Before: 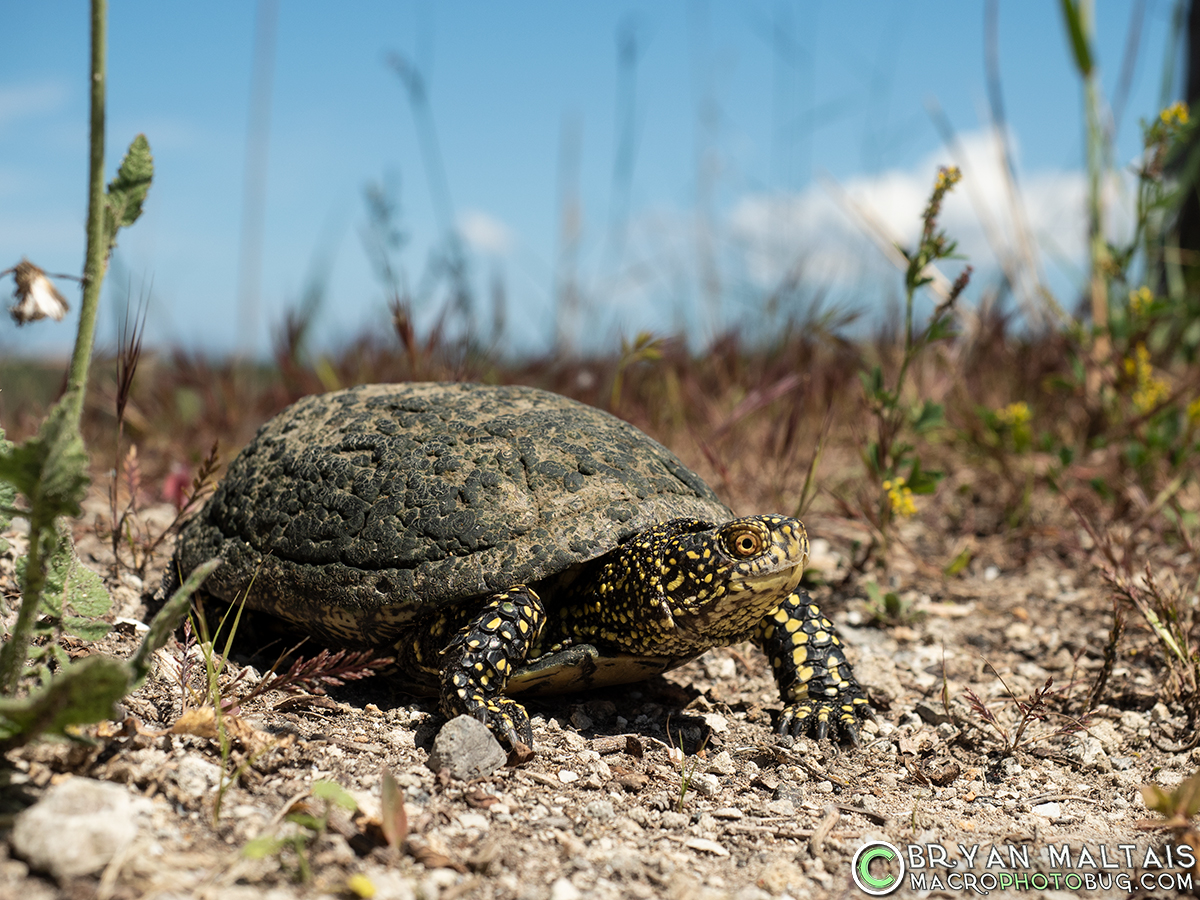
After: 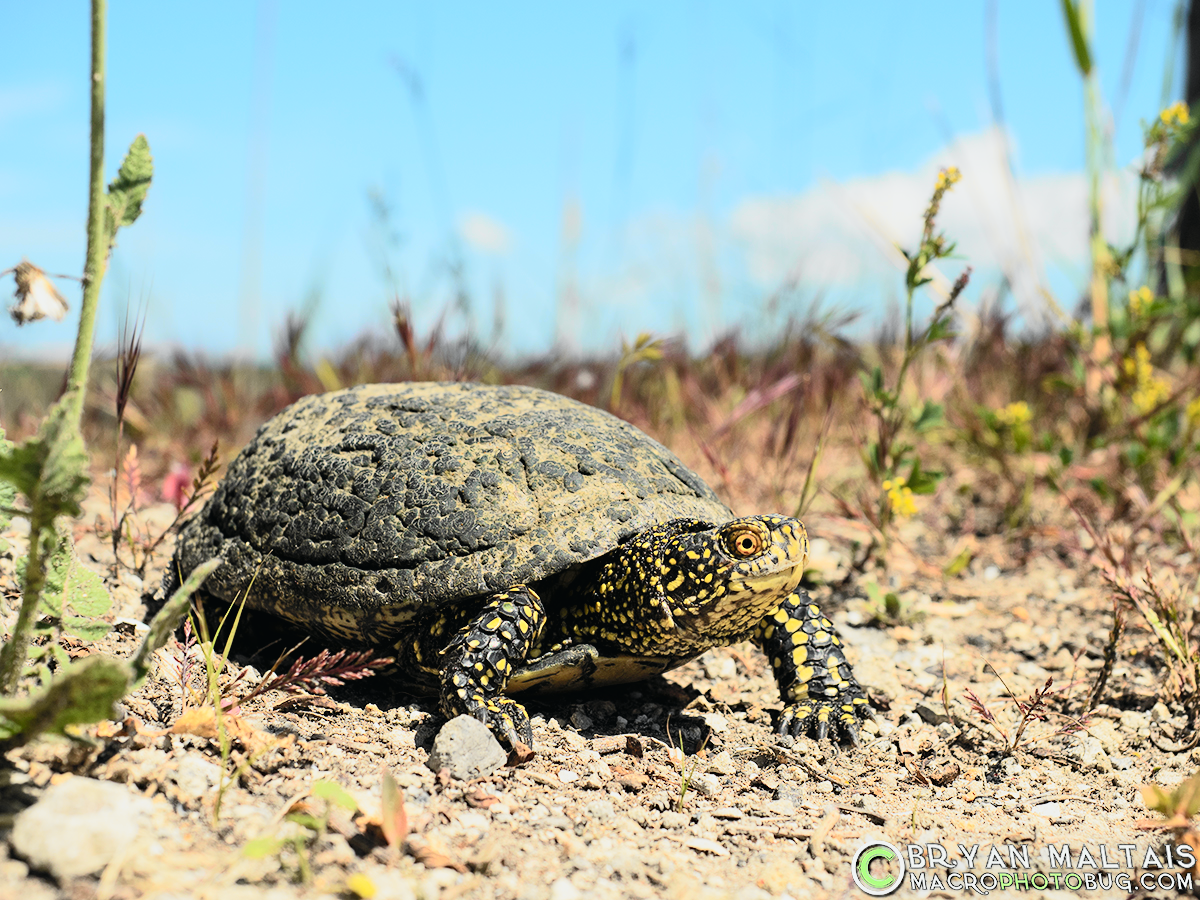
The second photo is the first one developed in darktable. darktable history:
tone curve: curves: ch0 [(0, 0.015) (0.037, 0.022) (0.131, 0.116) (0.316, 0.345) (0.49, 0.615) (0.677, 0.82) (0.813, 0.891) (1, 0.955)]; ch1 [(0, 0) (0.366, 0.367) (0.475, 0.462) (0.494, 0.496) (0.504, 0.497) (0.554, 0.571) (0.618, 0.668) (1, 1)]; ch2 [(0, 0) (0.333, 0.346) (0.375, 0.375) (0.435, 0.424) (0.476, 0.492) (0.502, 0.499) (0.525, 0.522) (0.558, 0.575) (0.614, 0.656) (1, 1)], color space Lab, independent channels, preserve colors none
contrast brightness saturation: brightness 0.13
sharpen: radius 5.325, amount 0.312, threshold 26.433
